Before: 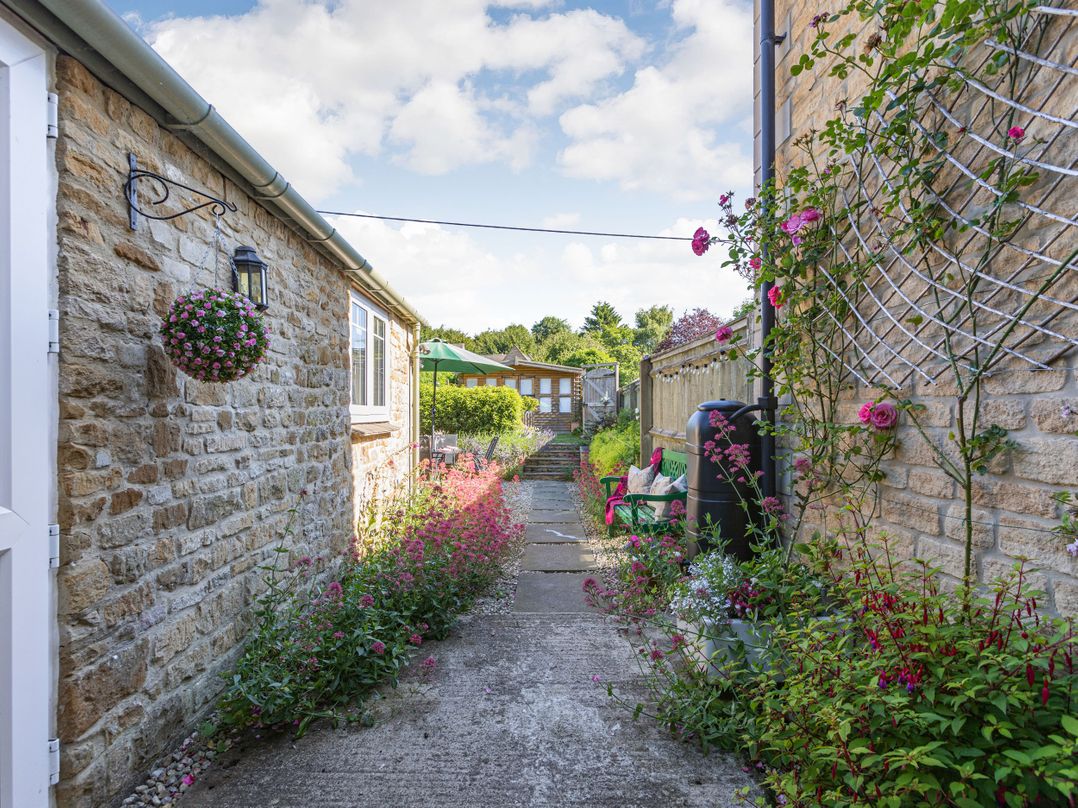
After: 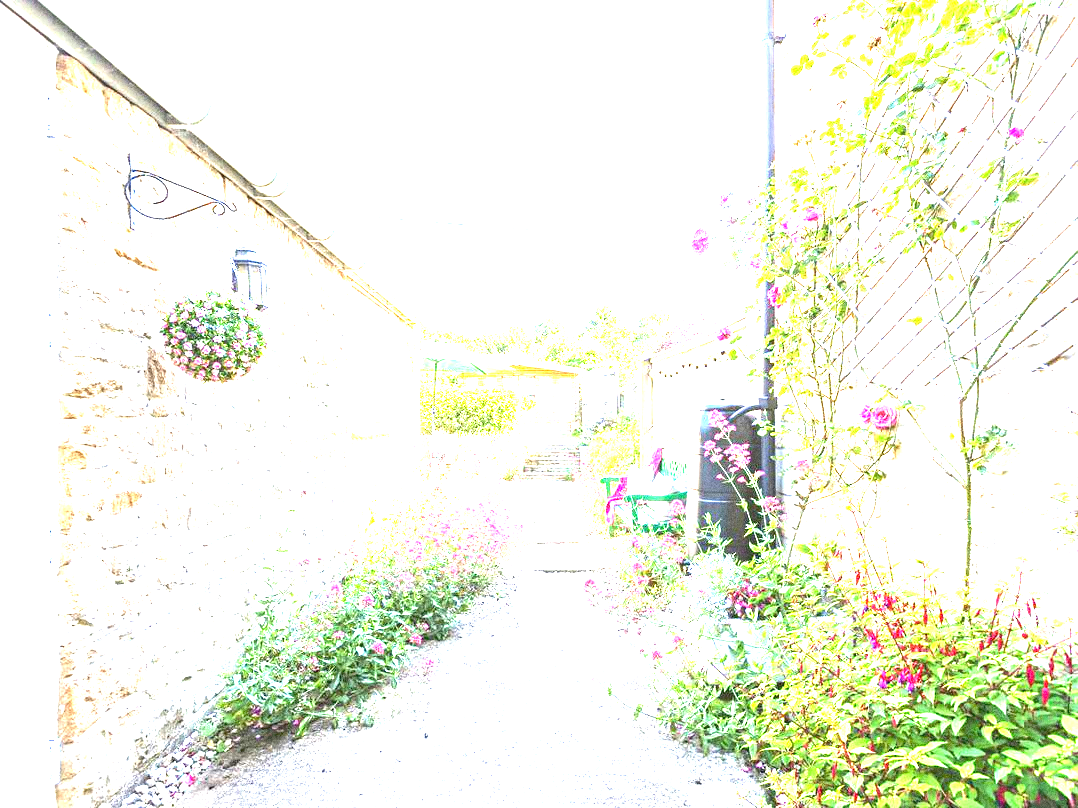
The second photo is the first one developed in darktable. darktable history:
grain: coarseness 9.61 ISO, strength 35.62%
exposure: black level correction 0, exposure 4 EV, compensate exposure bias true, compensate highlight preservation false
